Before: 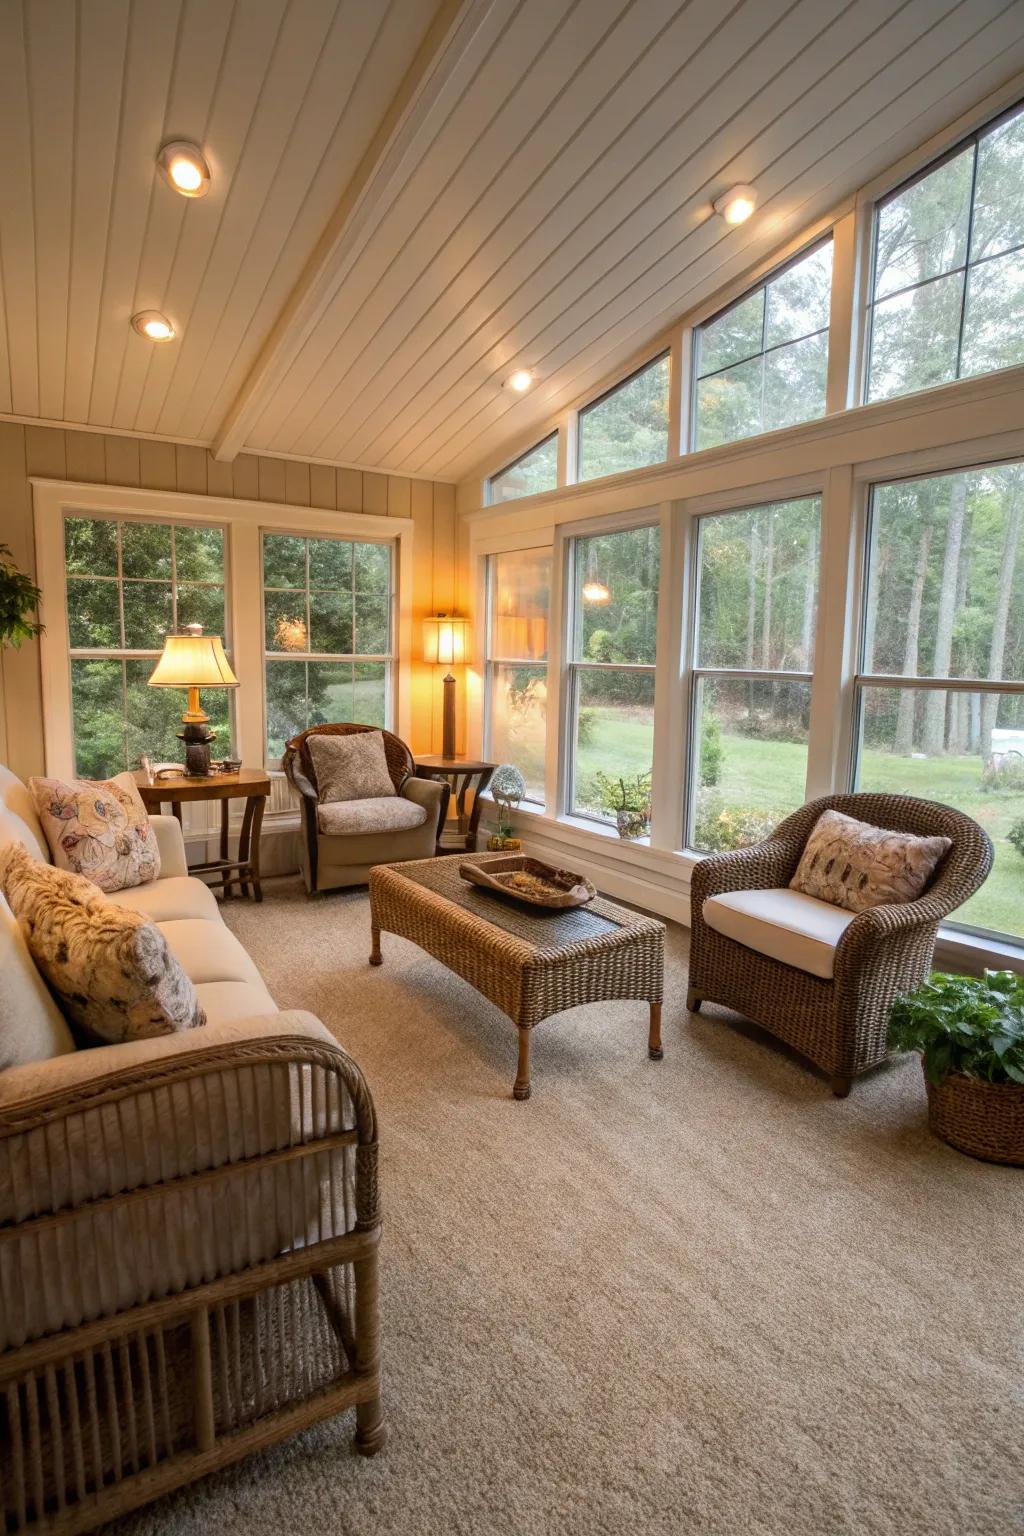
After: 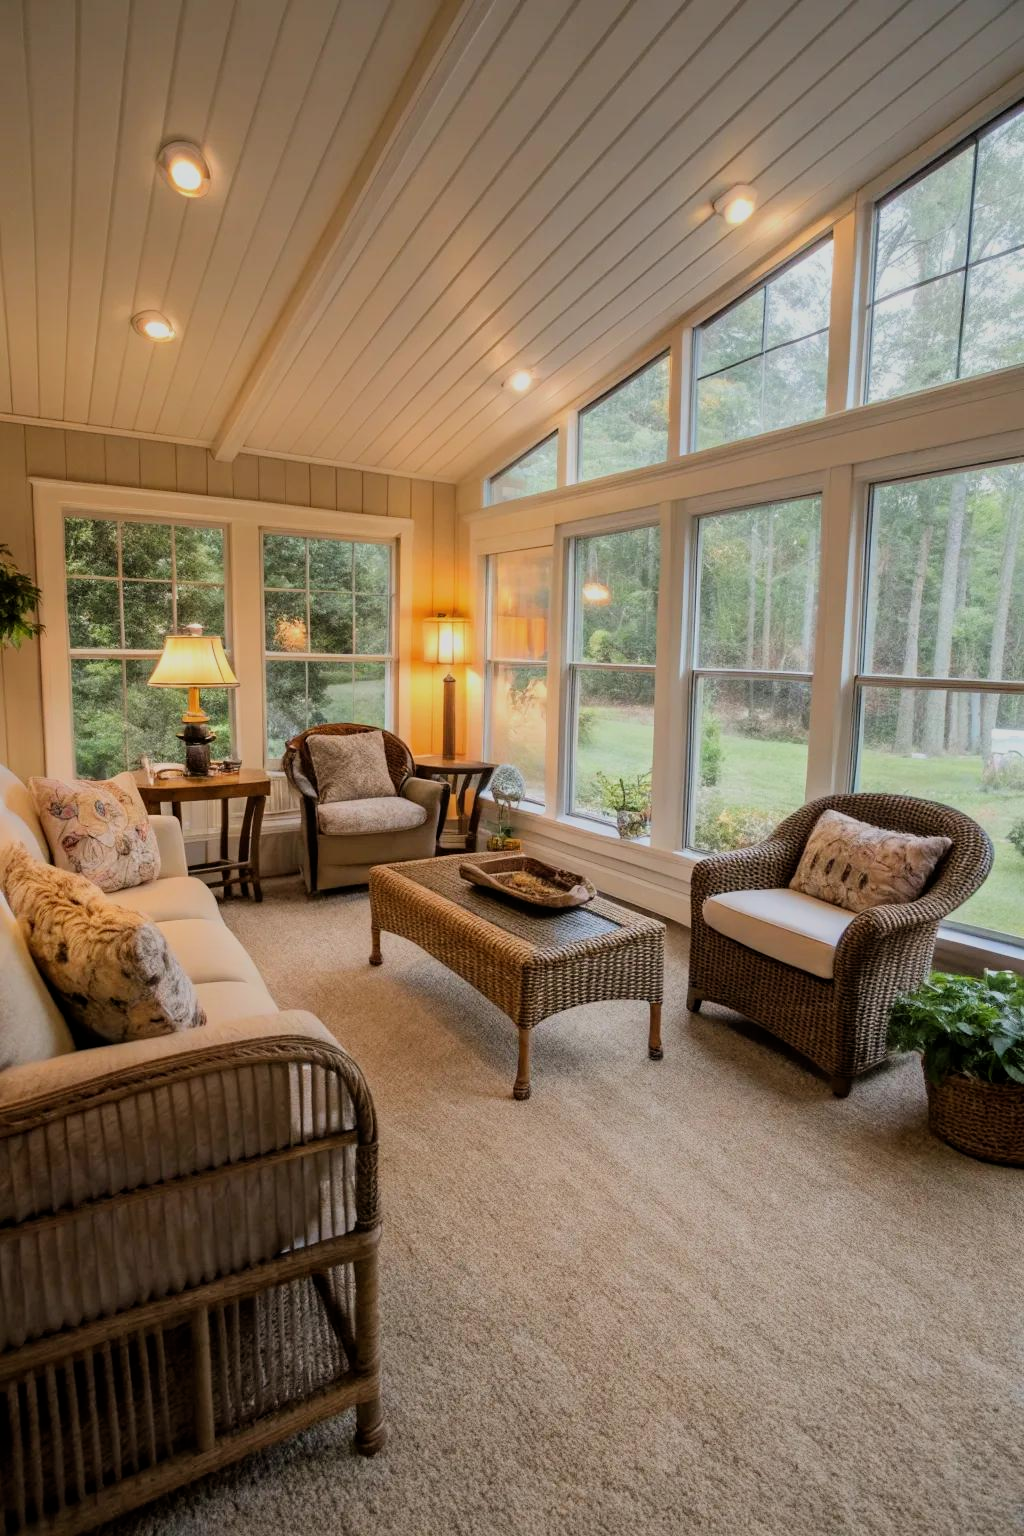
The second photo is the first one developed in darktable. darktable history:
filmic rgb: black relative exposure -7.99 EV, white relative exposure 4.04 EV, hardness 4.13, color science v6 (2022)
